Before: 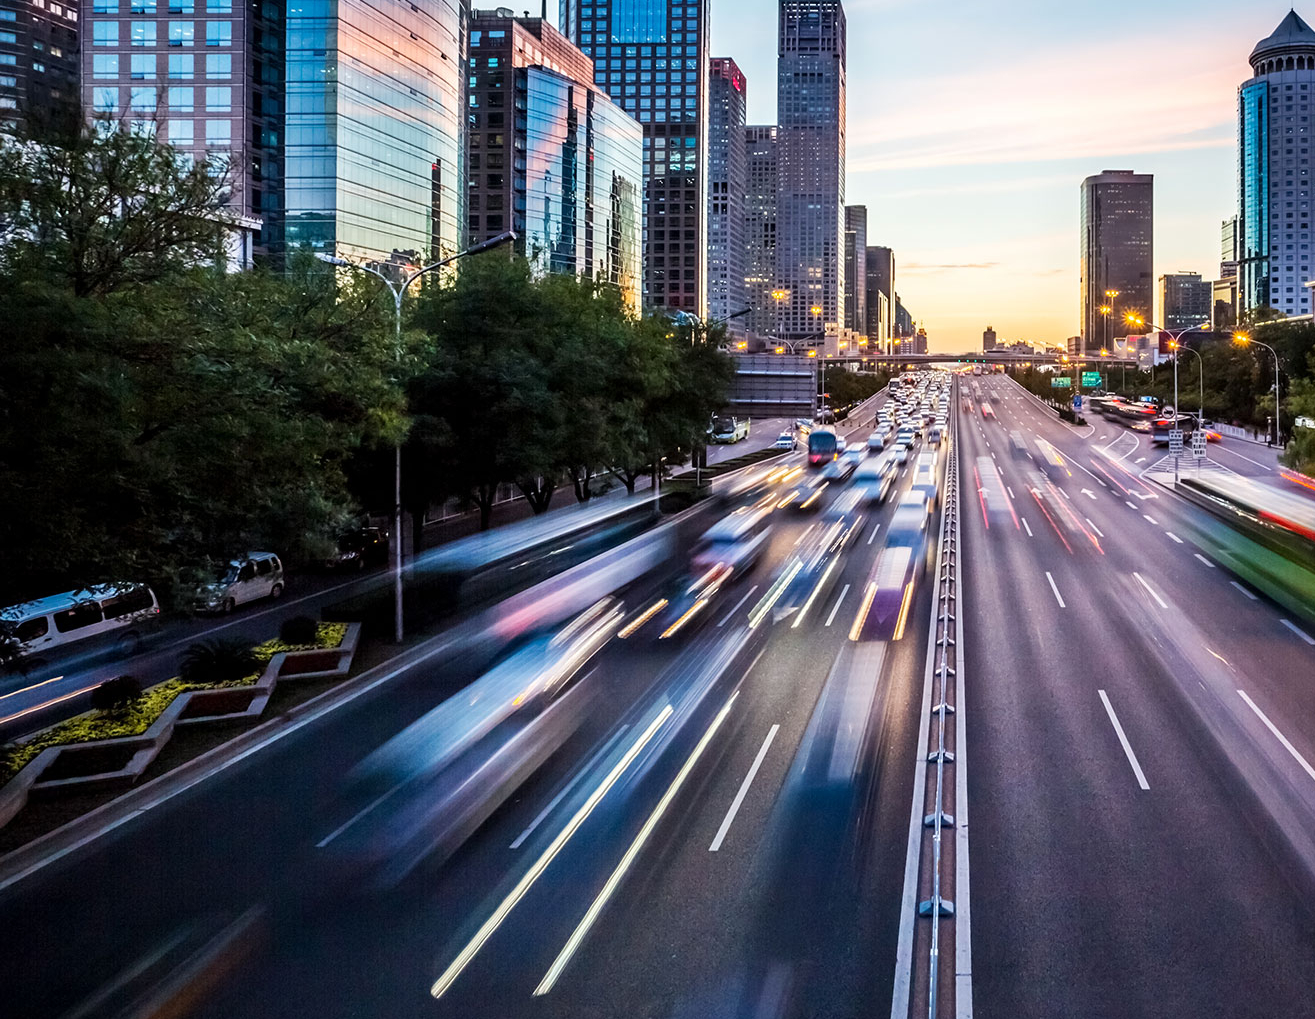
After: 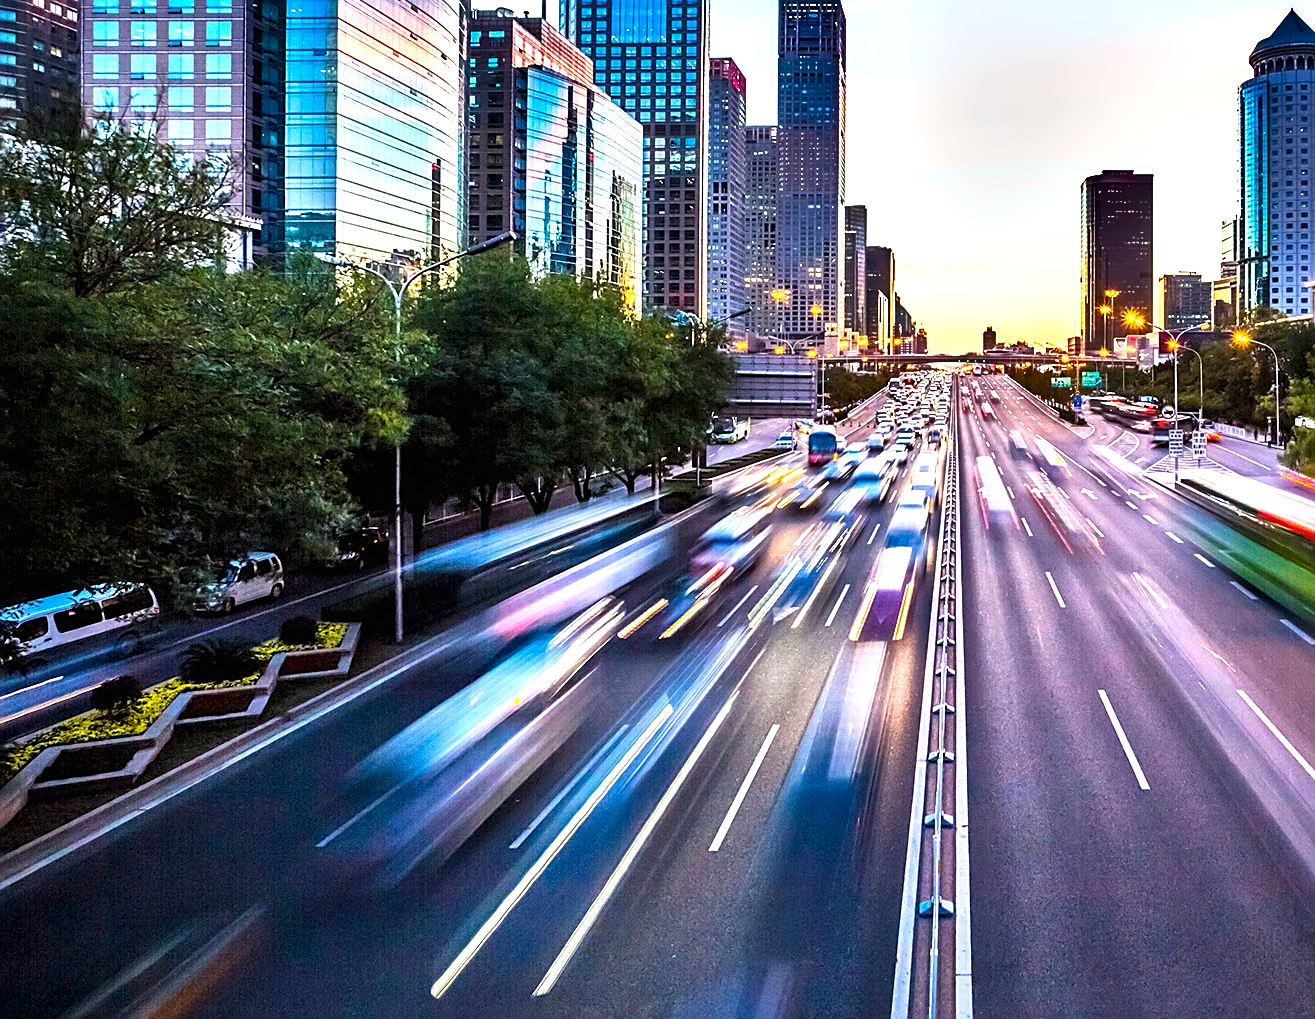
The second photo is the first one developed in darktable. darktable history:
color balance rgb: perceptual saturation grading › global saturation 20%, global vibrance 20%
sharpen: on, module defaults
shadows and highlights: shadows 30.63, highlights -63.22, shadows color adjustment 98%, highlights color adjustment 58.61%, soften with gaussian
exposure: black level correction 0, exposure 0.9 EV, compensate exposure bias true, compensate highlight preservation false
